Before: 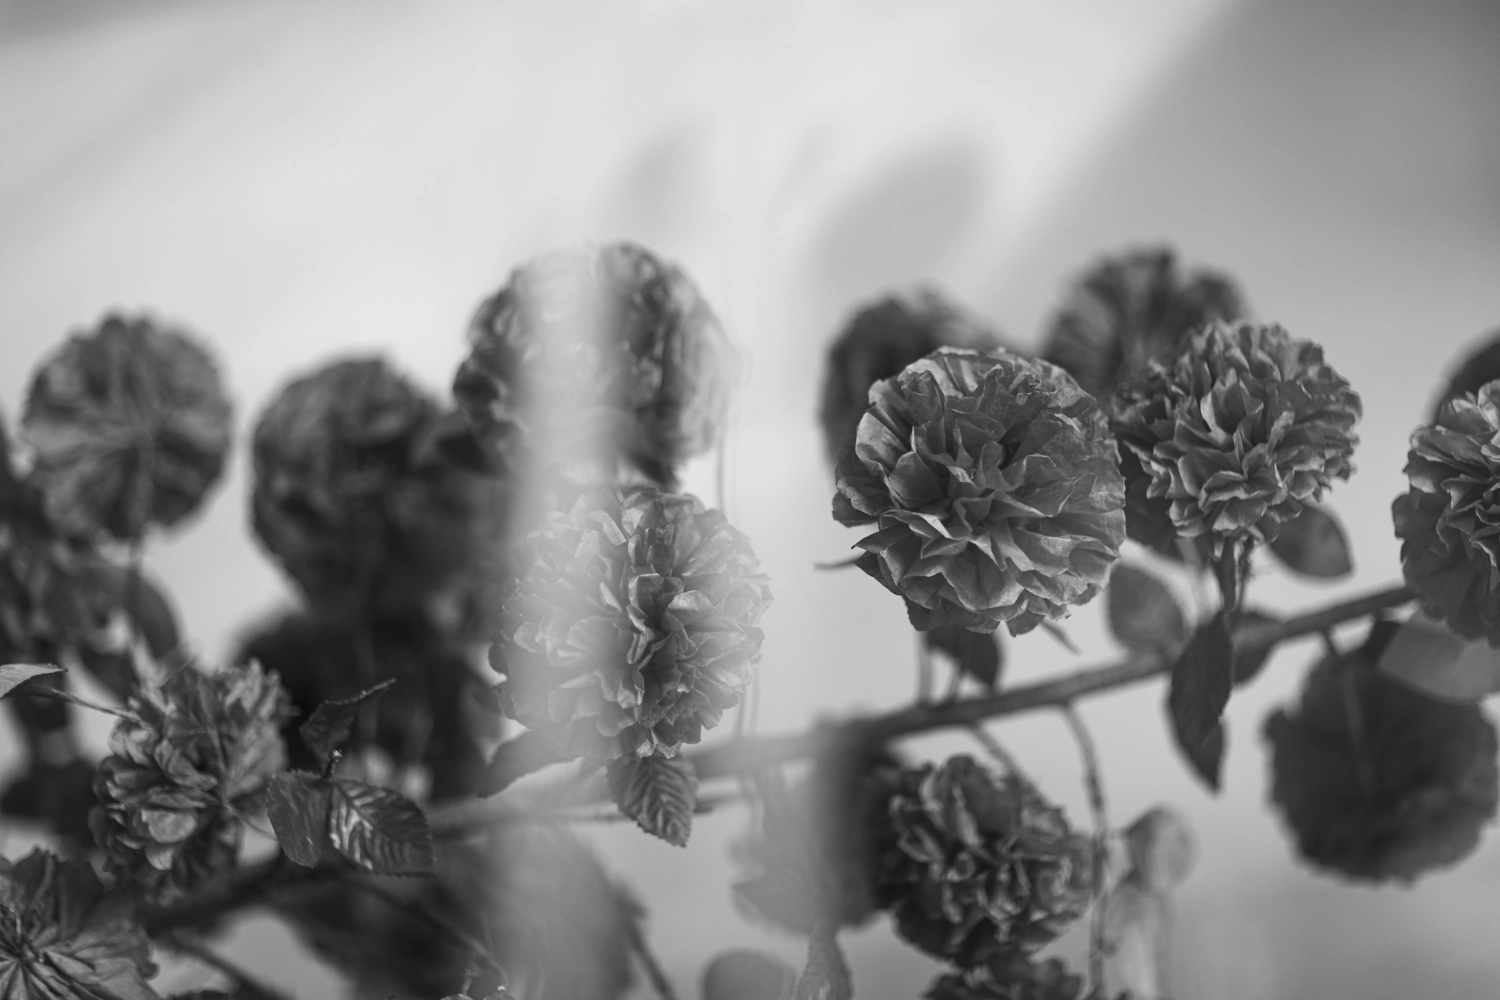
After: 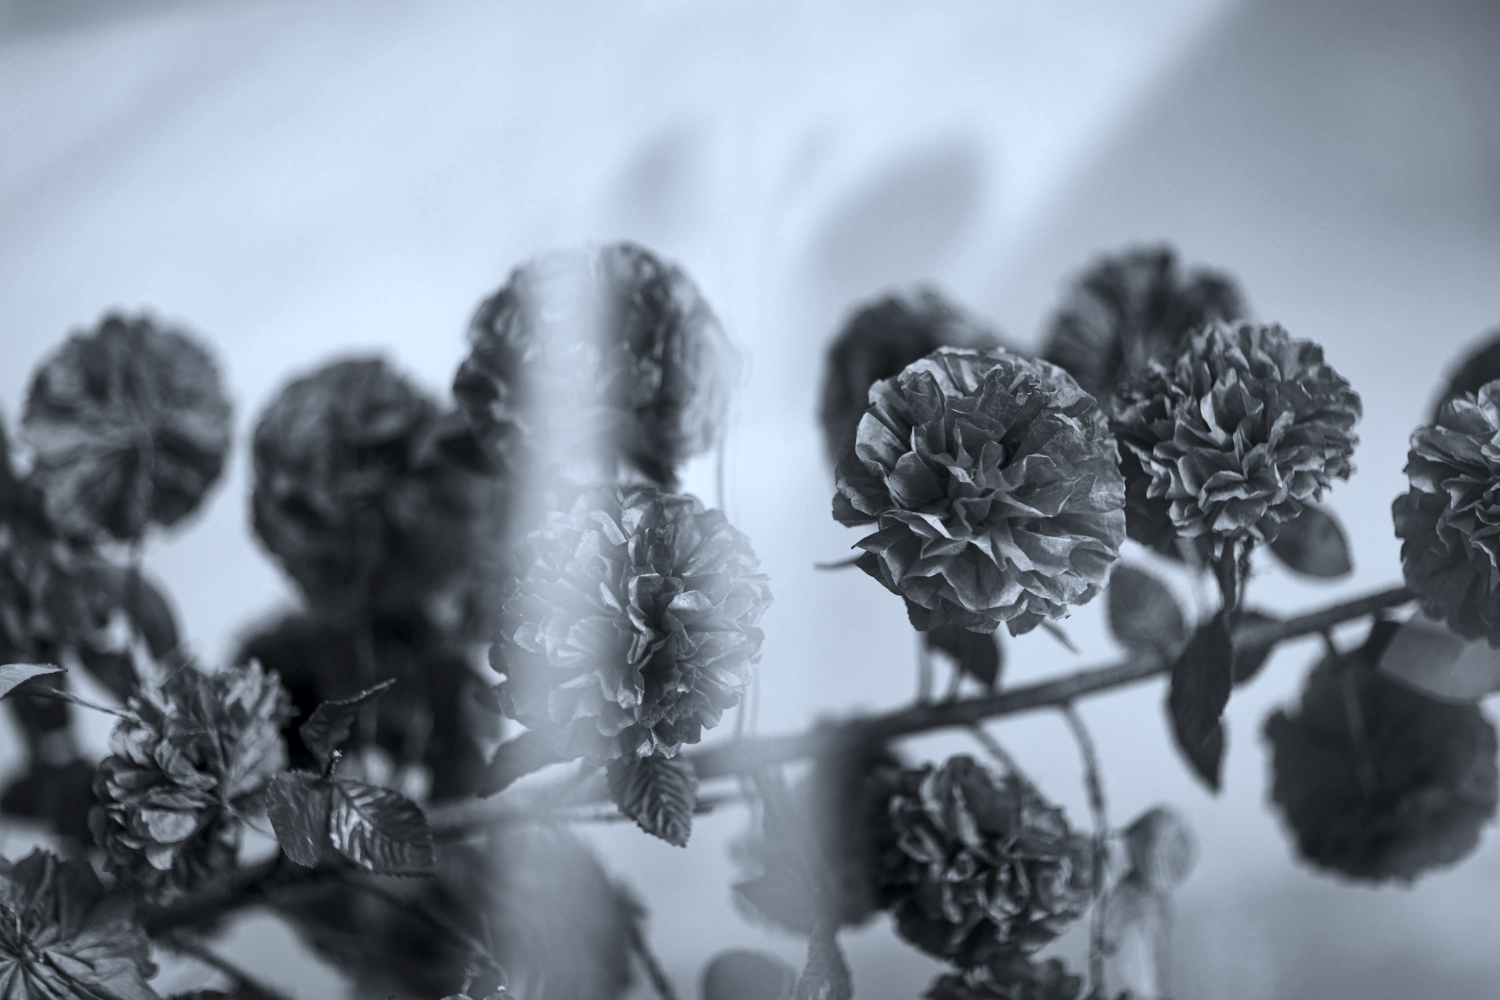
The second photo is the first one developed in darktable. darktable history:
white balance: red 0.924, blue 1.095
local contrast: mode bilateral grid, contrast 25, coarseness 60, detail 151%, midtone range 0.2
